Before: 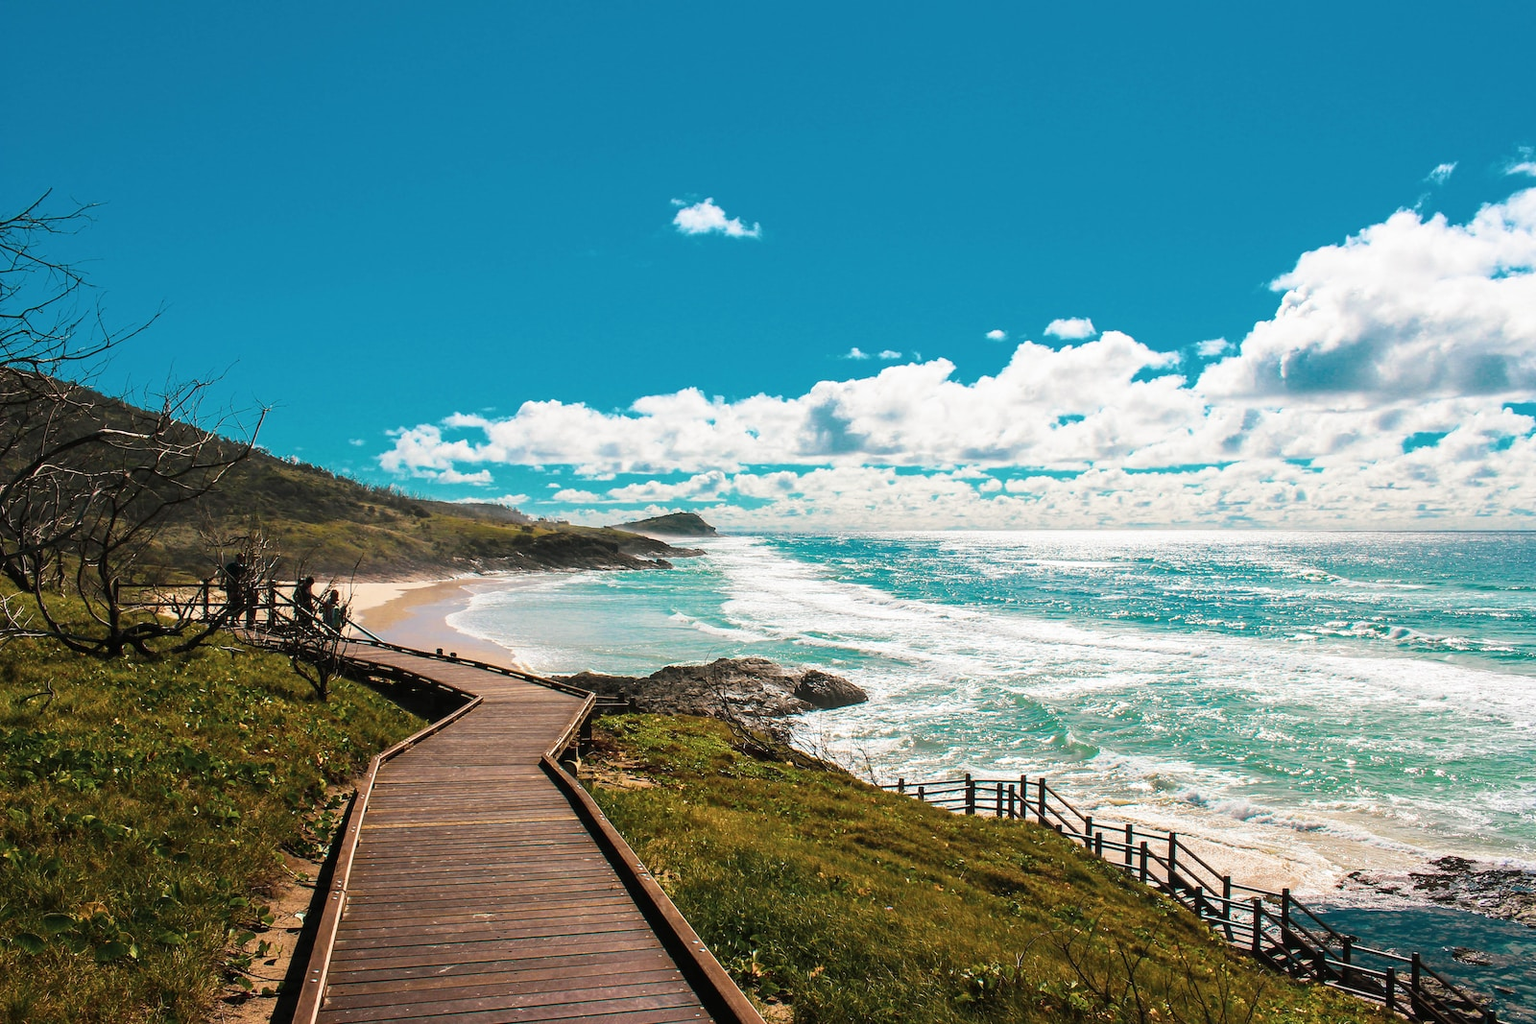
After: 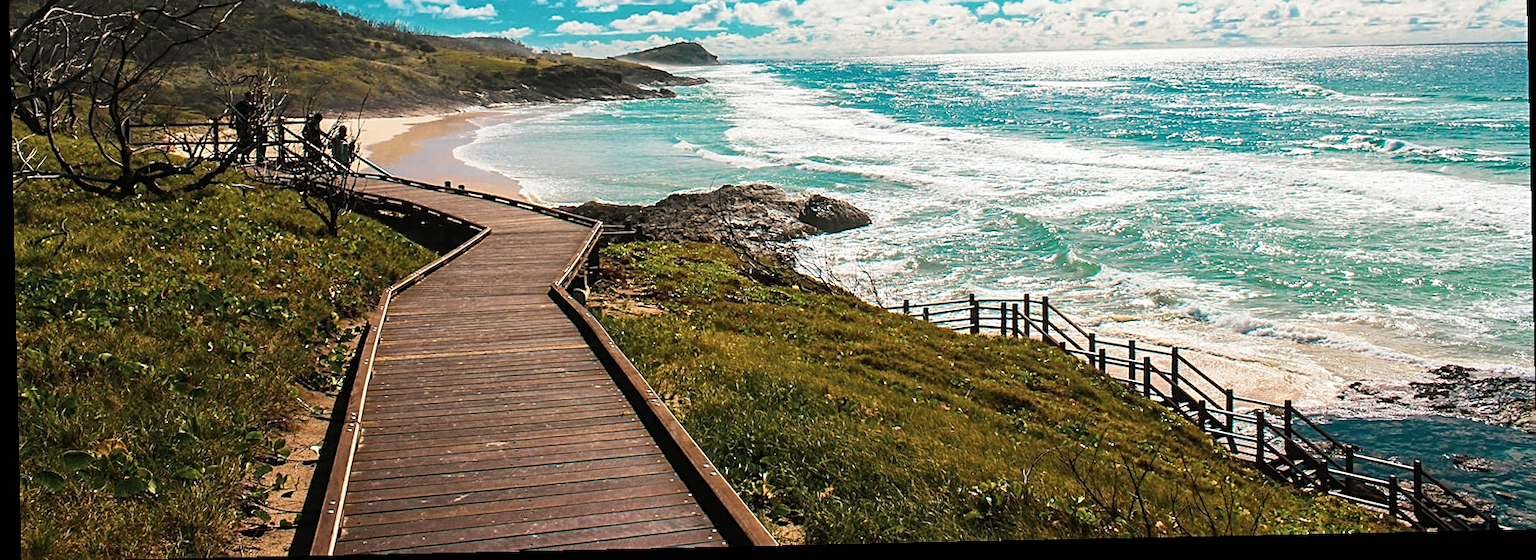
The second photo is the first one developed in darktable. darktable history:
crop and rotate: top 46.237%
color correction: highlights a* -0.137, highlights b* 0.137
sharpen: on, module defaults
rotate and perspective: rotation -1.24°, automatic cropping off
